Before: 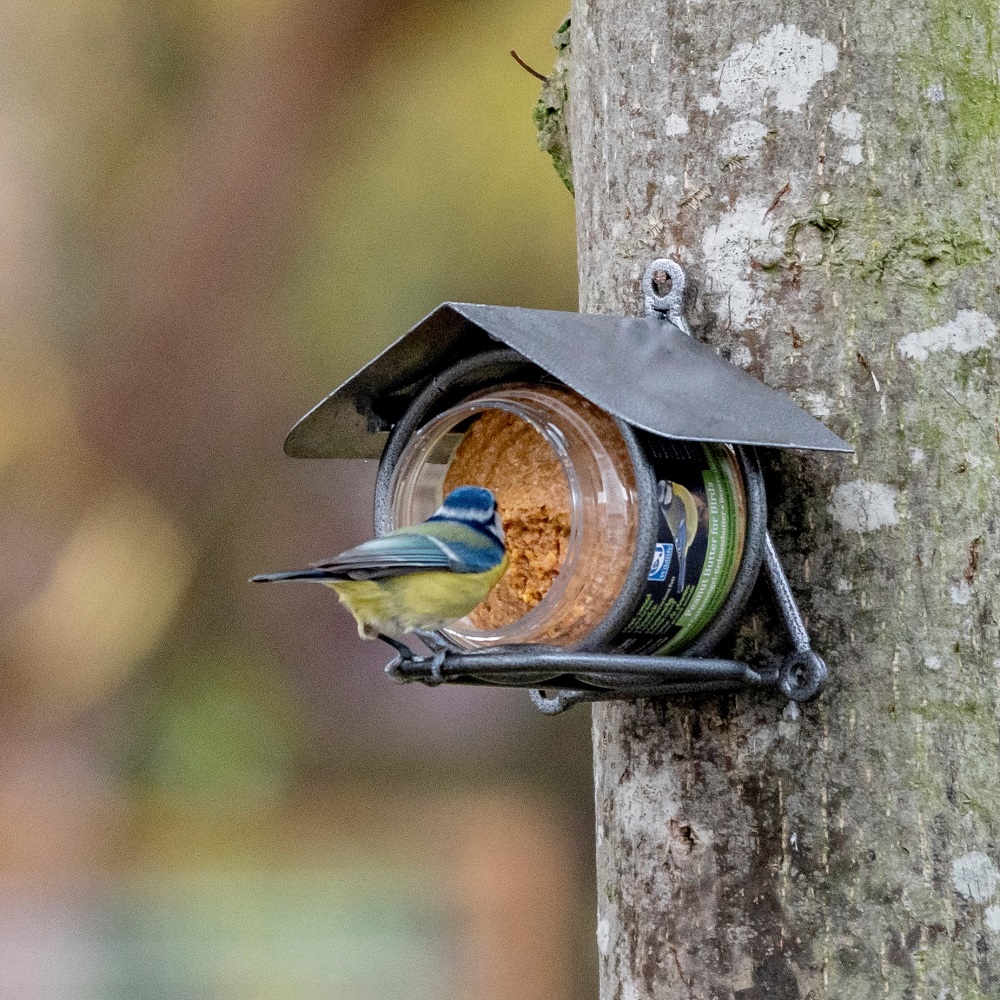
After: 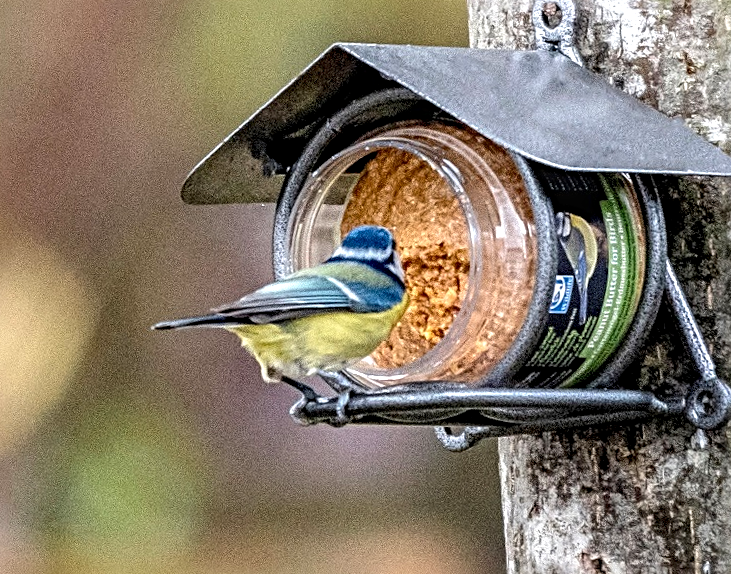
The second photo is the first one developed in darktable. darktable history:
rotate and perspective: rotation -2.22°, lens shift (horizontal) -0.022, automatic cropping off
sharpen: radius 4
local contrast: detail 130%
crop: left 11.123%, top 27.61%, right 18.3%, bottom 17.034%
exposure: exposure 0.6 EV, compensate highlight preservation false
